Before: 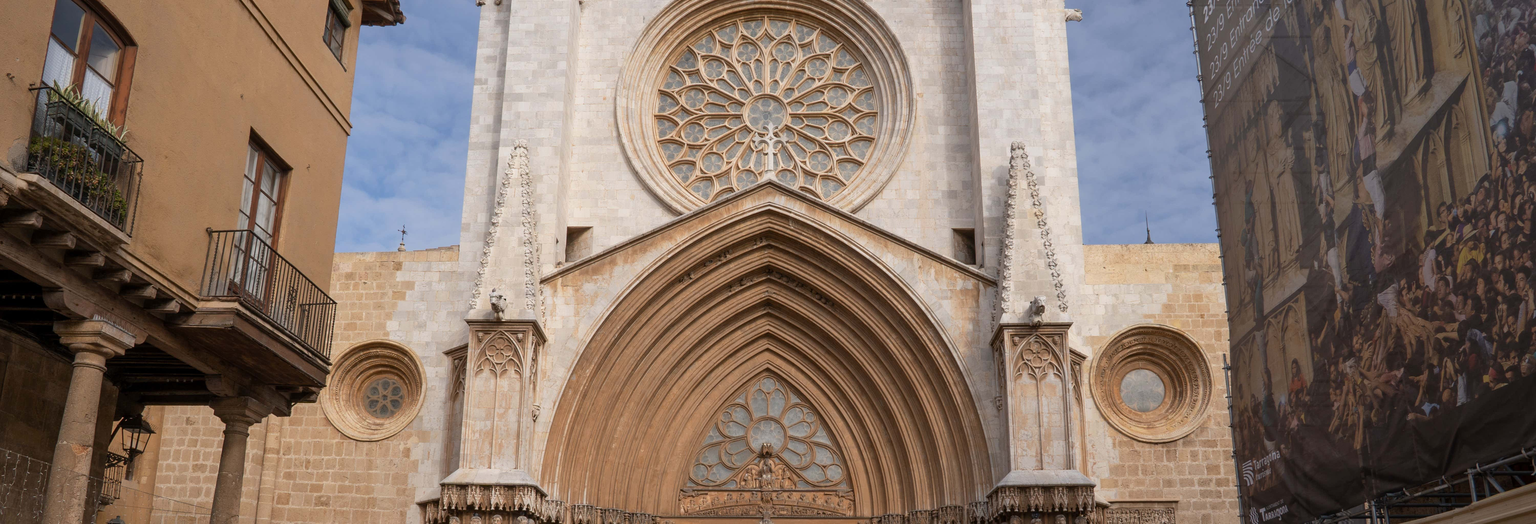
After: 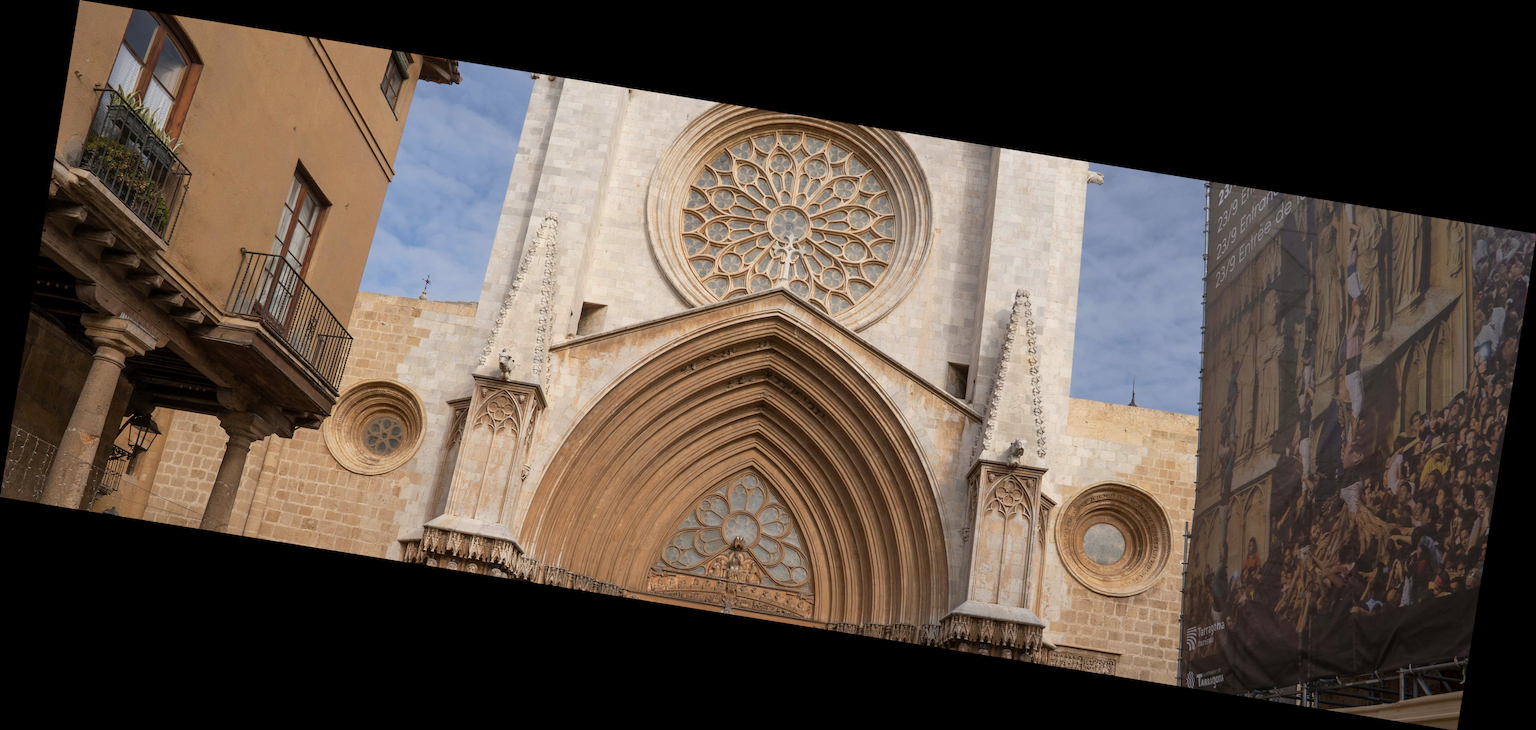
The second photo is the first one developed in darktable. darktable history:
rotate and perspective: rotation 9.12°, automatic cropping off
color correction: highlights b* 3
bloom: size 3%, threshold 100%, strength 0%
contrast brightness saturation: contrast 0.05
